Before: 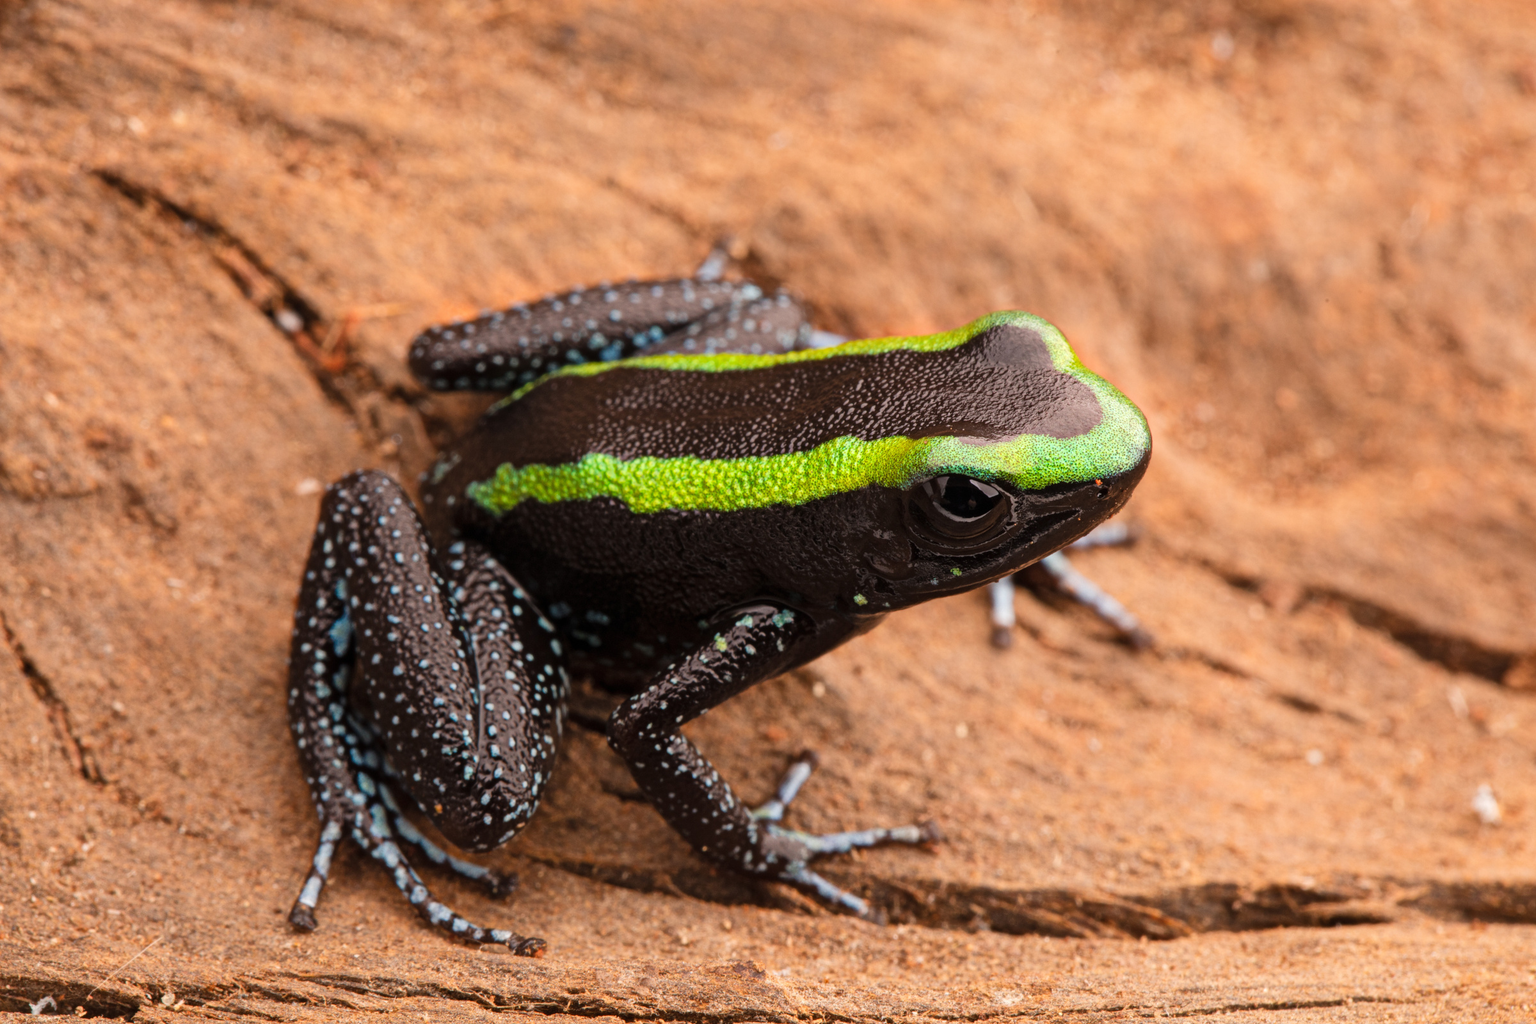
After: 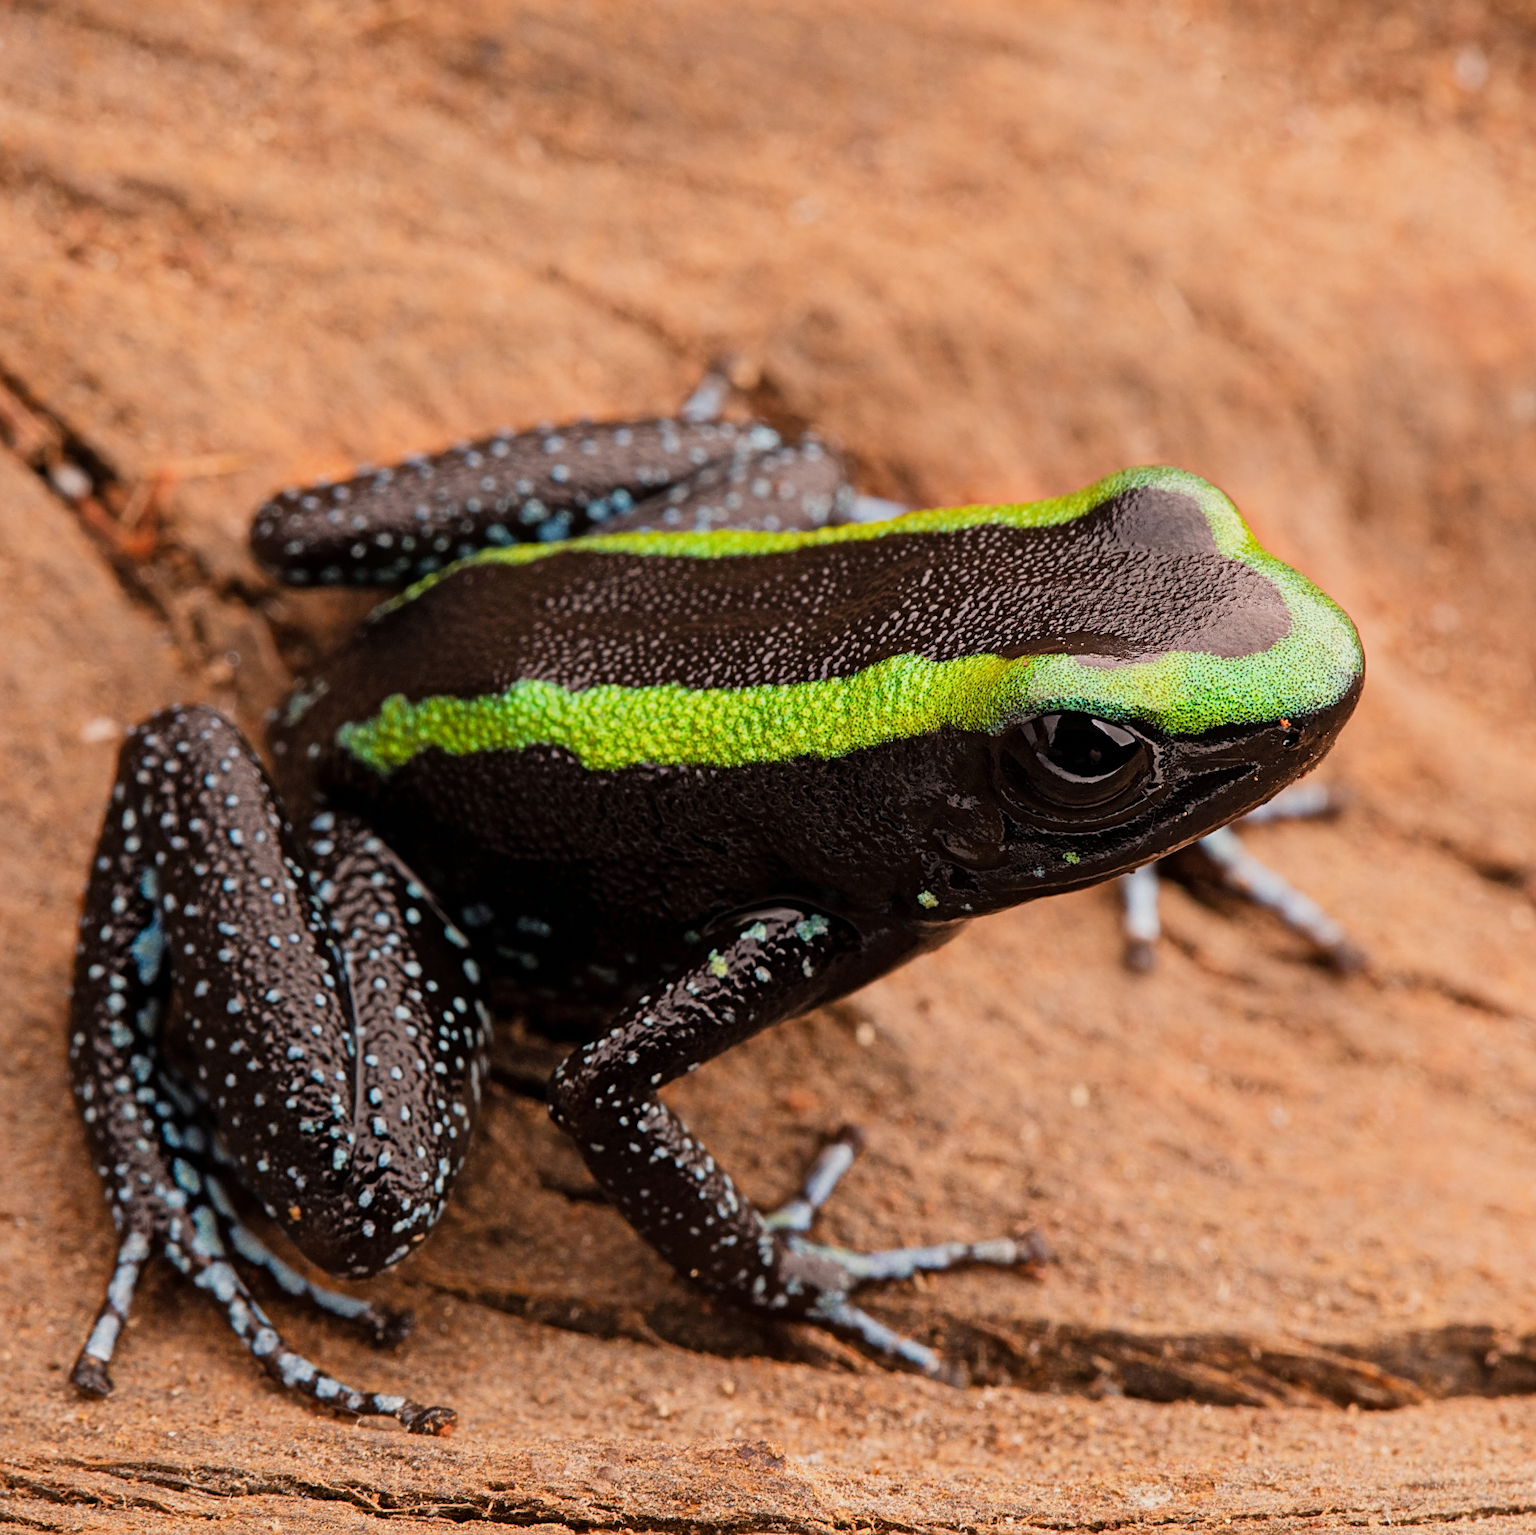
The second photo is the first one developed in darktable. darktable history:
filmic rgb: black relative exposure -14.19 EV, white relative exposure 3.39 EV, hardness 7.89, preserve chrominance max RGB
exposure: black level correction 0.001, compensate highlight preservation false
crop and rotate: left 15.754%, right 17.579%
sharpen: on, module defaults
